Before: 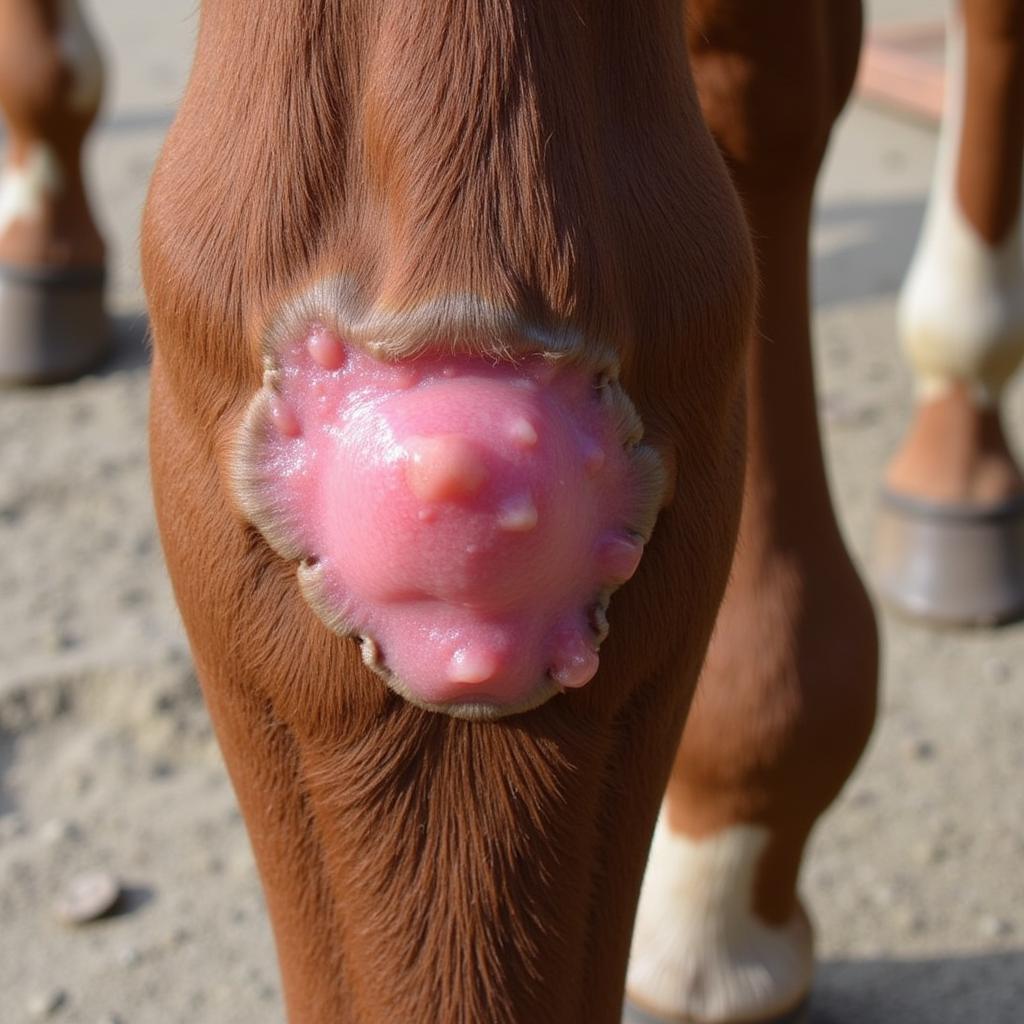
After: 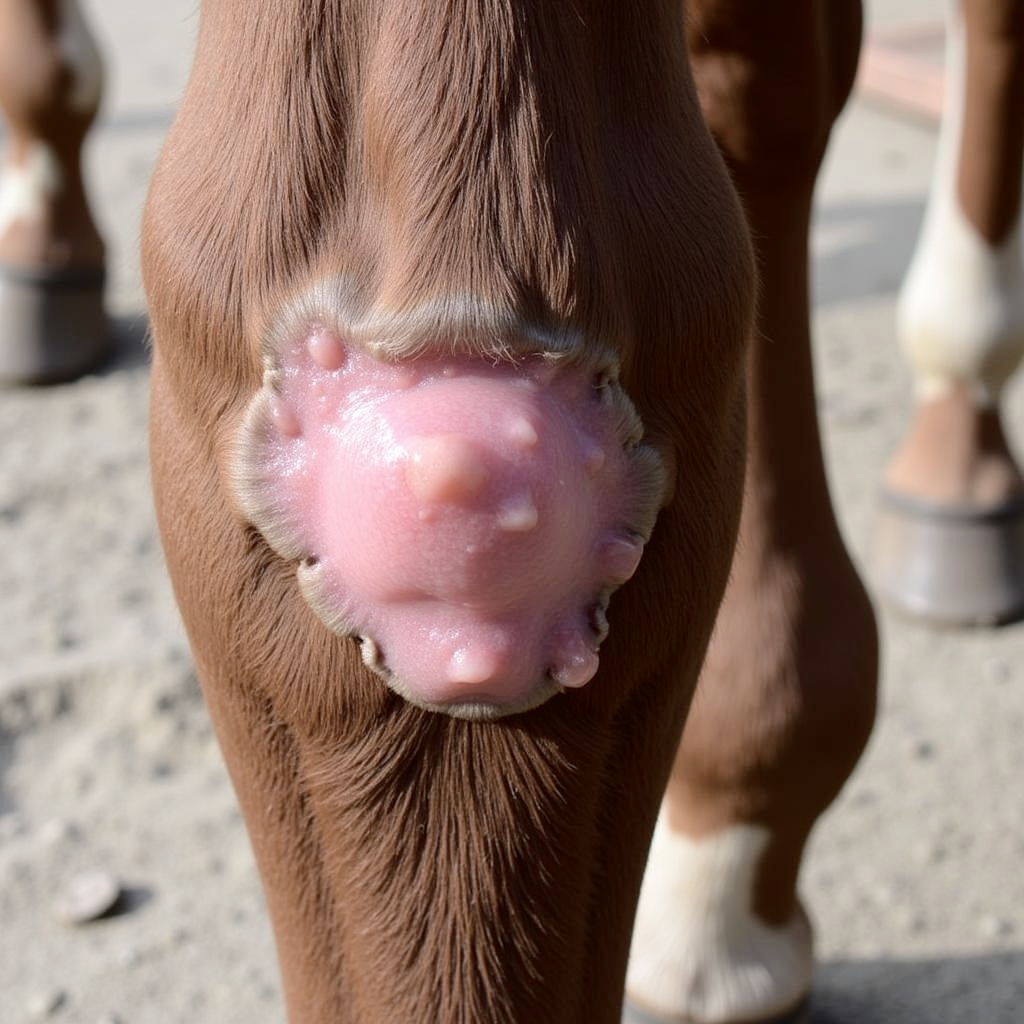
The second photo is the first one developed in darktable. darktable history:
exposure: black level correction 0.007, exposure 0.159 EV, compensate exposure bias true, compensate highlight preservation false
contrast brightness saturation: contrast -0.044, saturation -0.406
tone curve: curves: ch0 [(0, 0) (0.003, 0.015) (0.011, 0.019) (0.025, 0.026) (0.044, 0.041) (0.069, 0.057) (0.1, 0.085) (0.136, 0.116) (0.177, 0.158) (0.224, 0.215) (0.277, 0.286) (0.335, 0.367) (0.399, 0.452) (0.468, 0.534) (0.543, 0.612) (0.623, 0.698) (0.709, 0.775) (0.801, 0.858) (0.898, 0.928) (1, 1)], color space Lab, independent channels, preserve colors none
